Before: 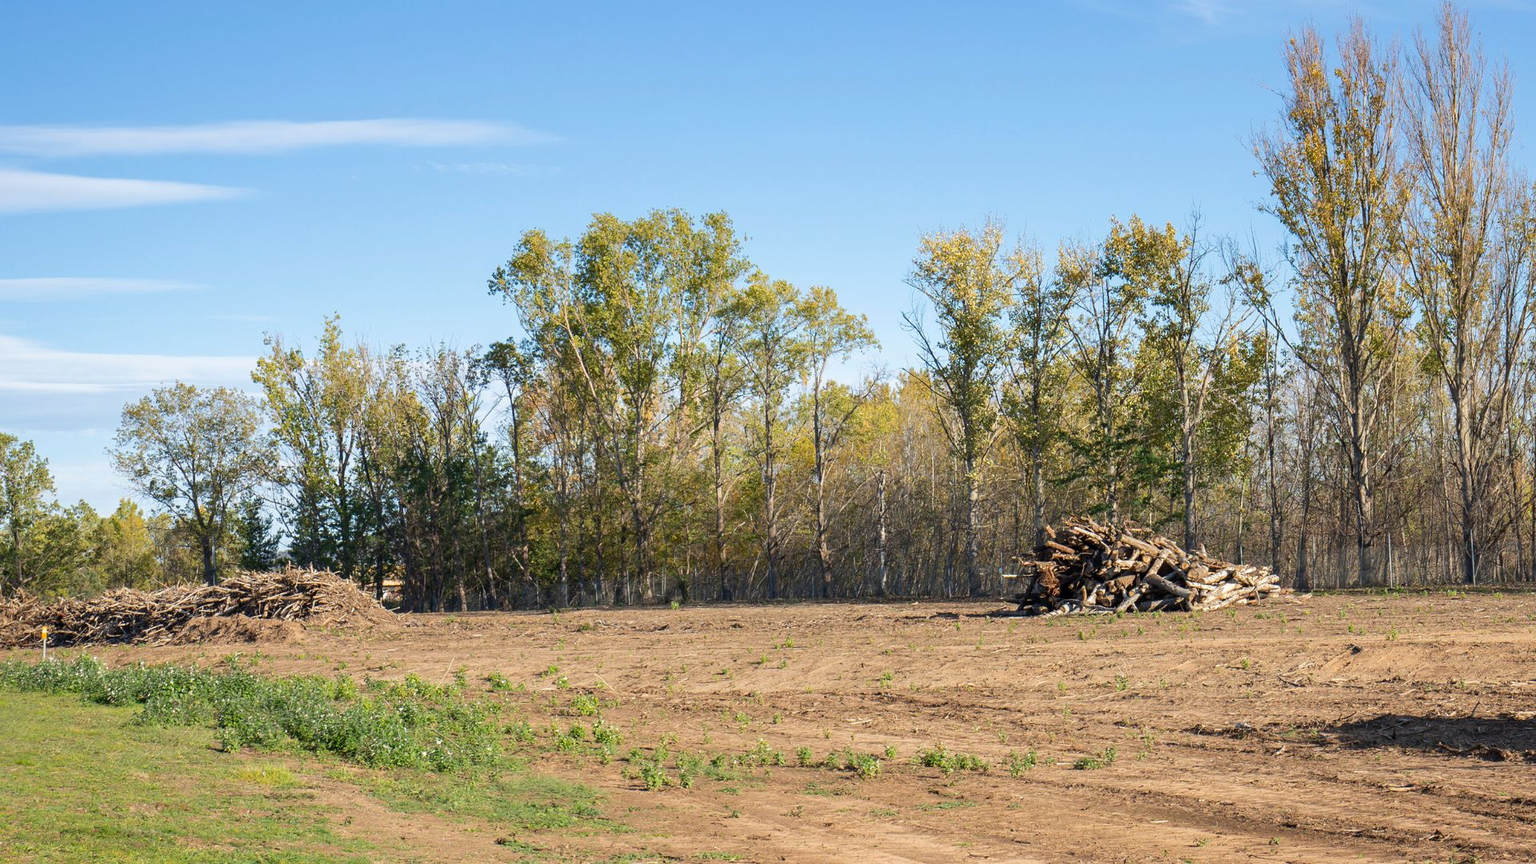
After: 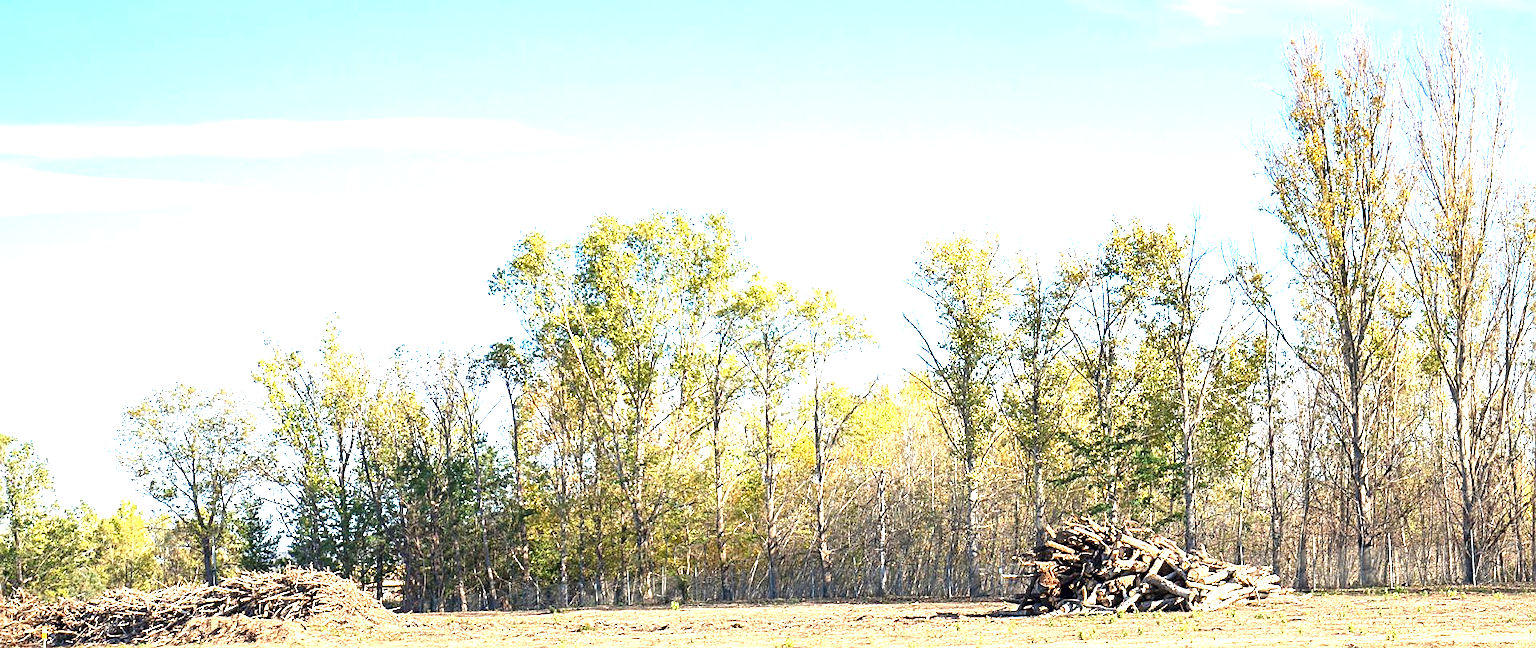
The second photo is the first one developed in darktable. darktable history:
crop: bottom 24.988%
sharpen: on, module defaults
grain: coarseness 0.09 ISO
exposure: black level correction 0, exposure 1.675 EV, compensate exposure bias true, compensate highlight preservation false
